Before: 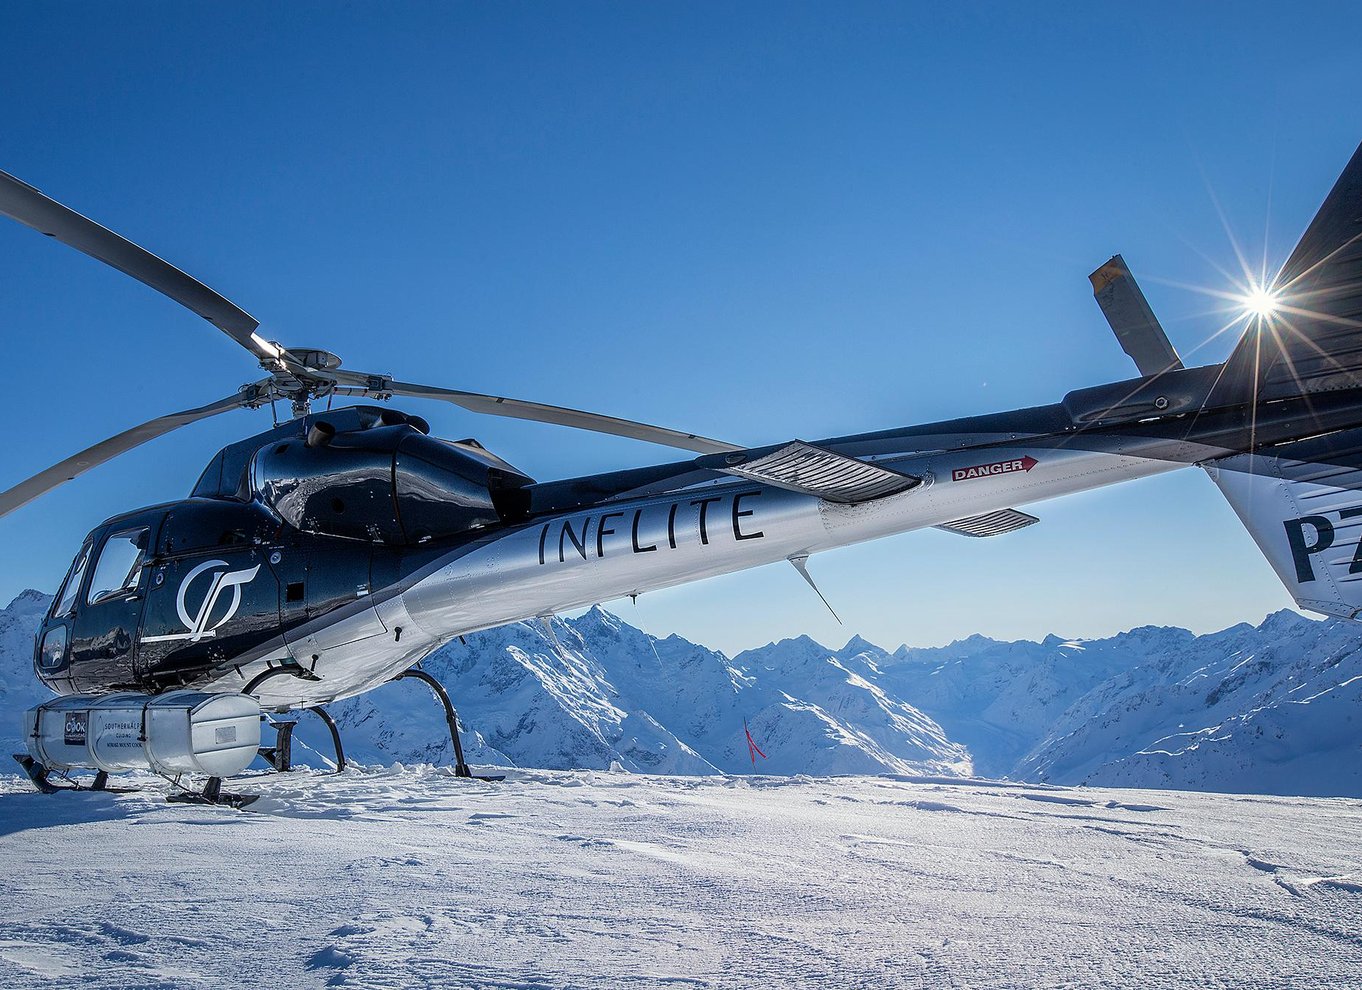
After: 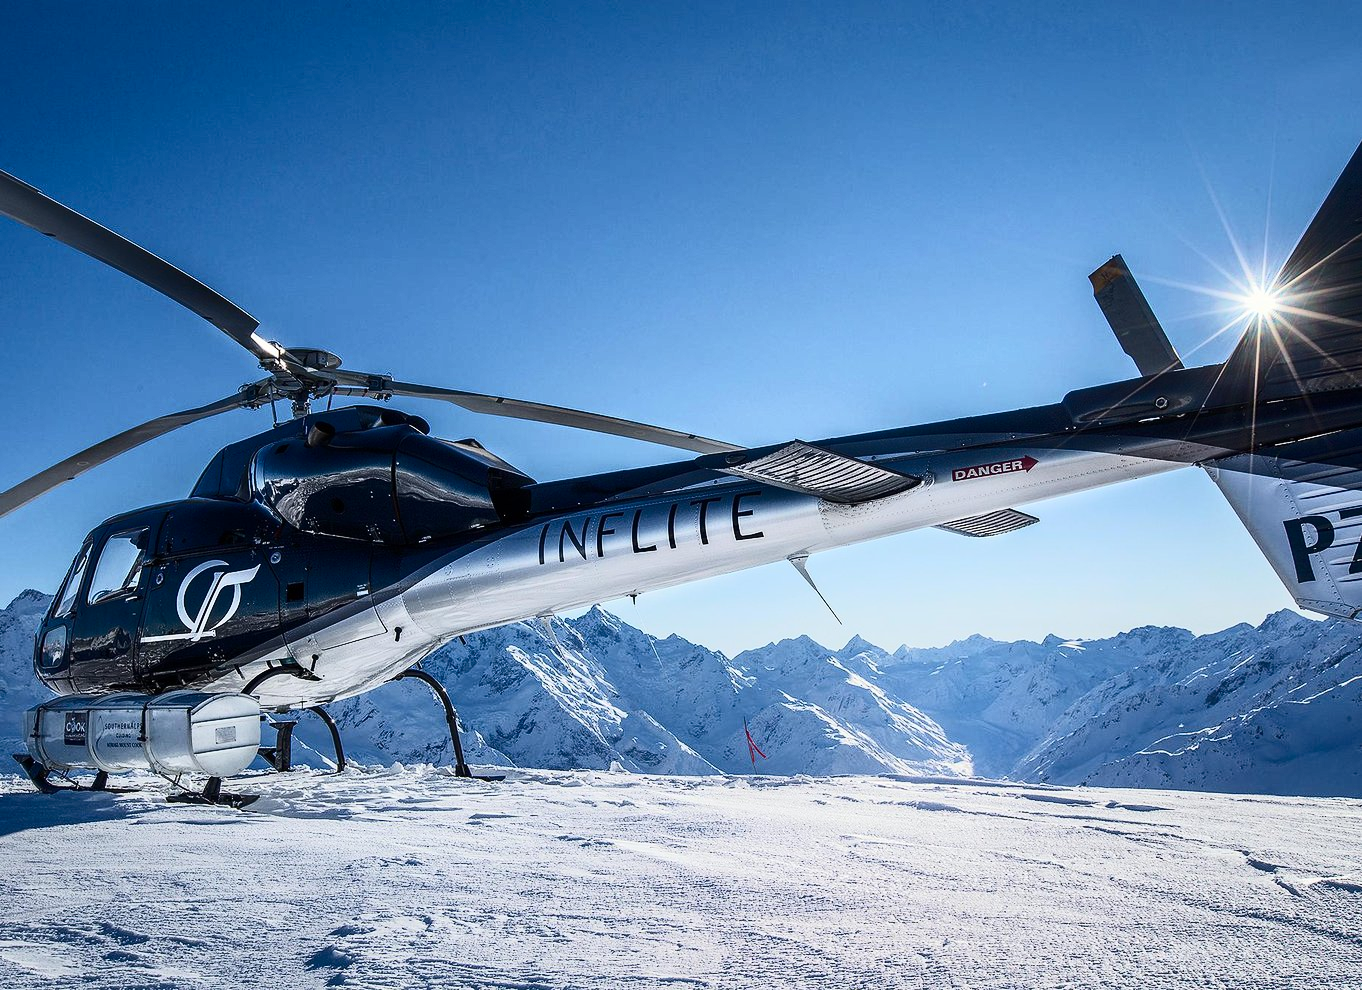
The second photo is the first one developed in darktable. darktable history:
tone curve: curves: ch0 [(0, 0) (0.288, 0.201) (0.683, 0.793) (1, 1)], color space Lab, independent channels, preserve colors none
